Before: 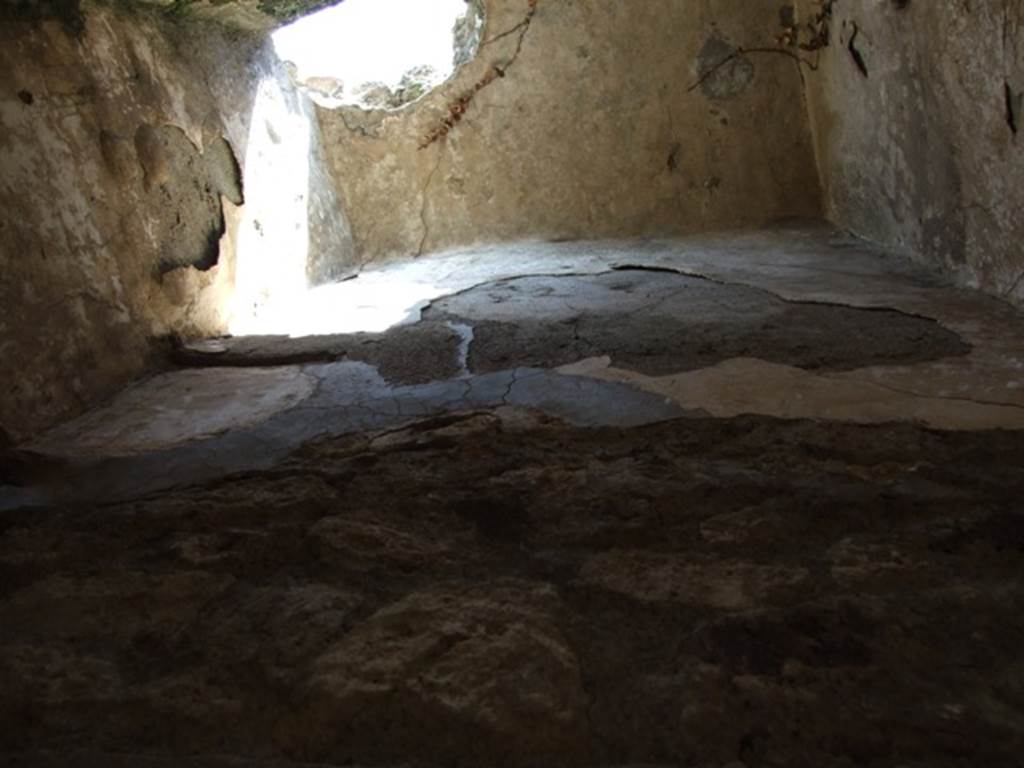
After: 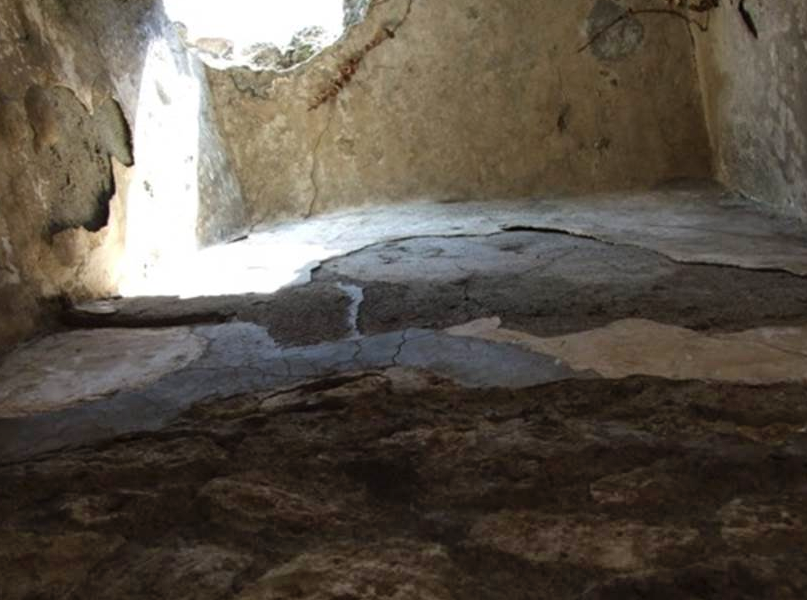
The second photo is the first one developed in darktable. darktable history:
shadows and highlights: soften with gaussian
crop and rotate: left 10.77%, top 5.1%, right 10.41%, bottom 16.76%
